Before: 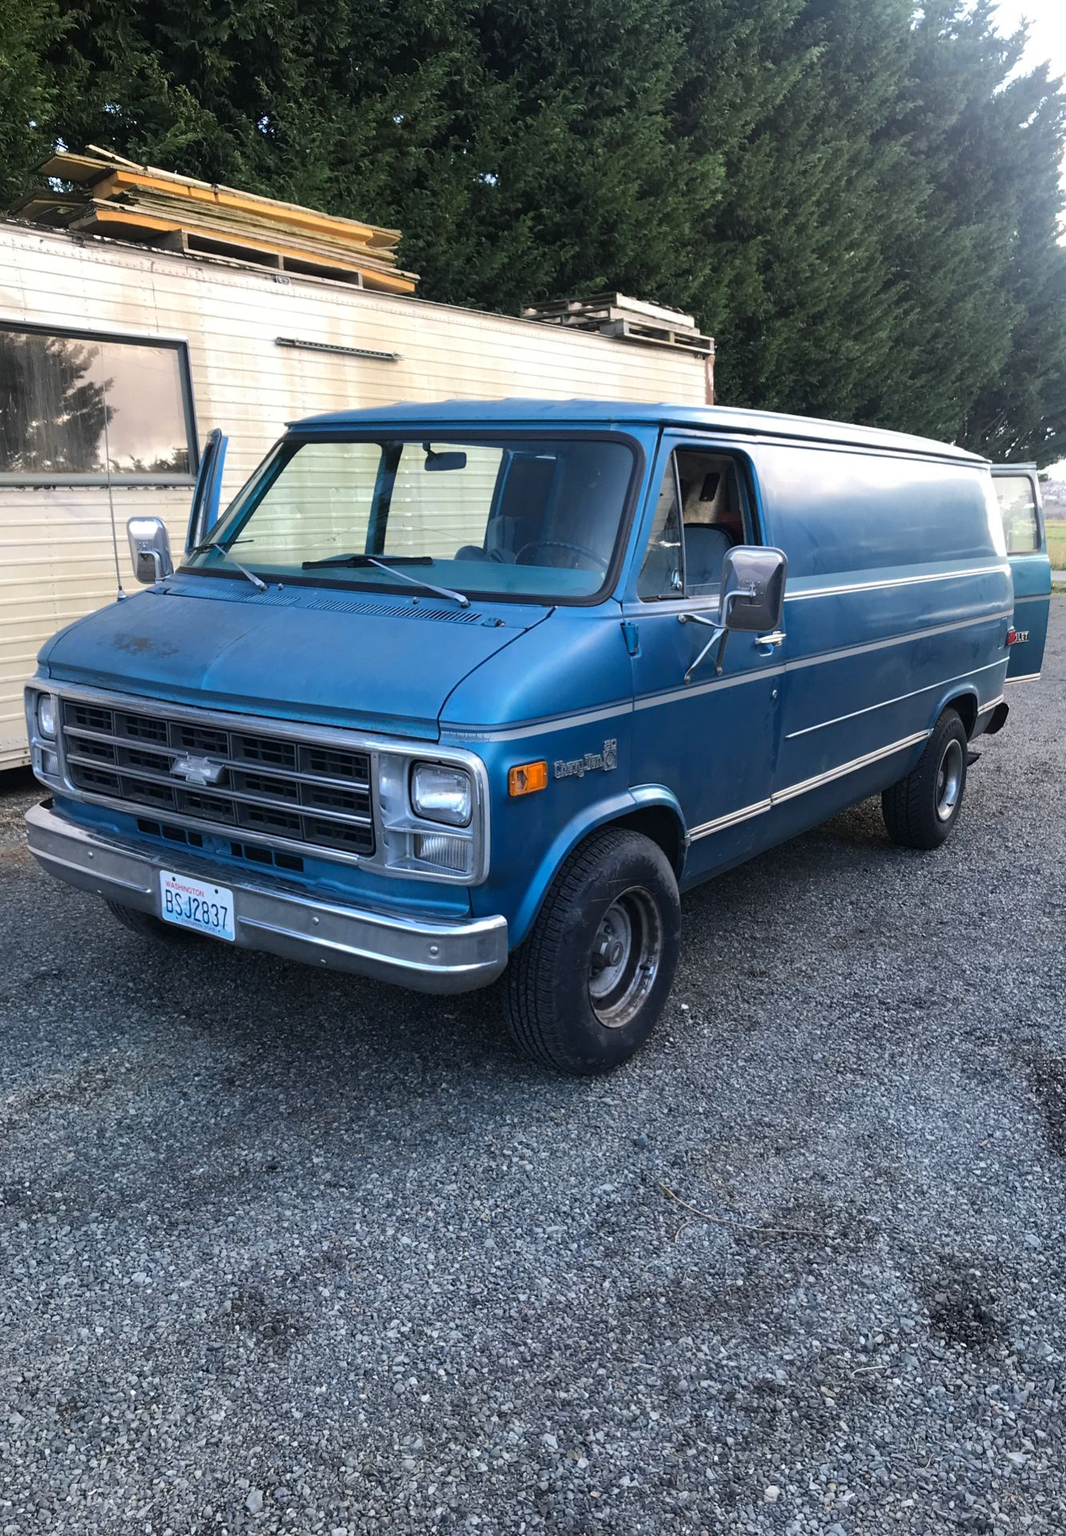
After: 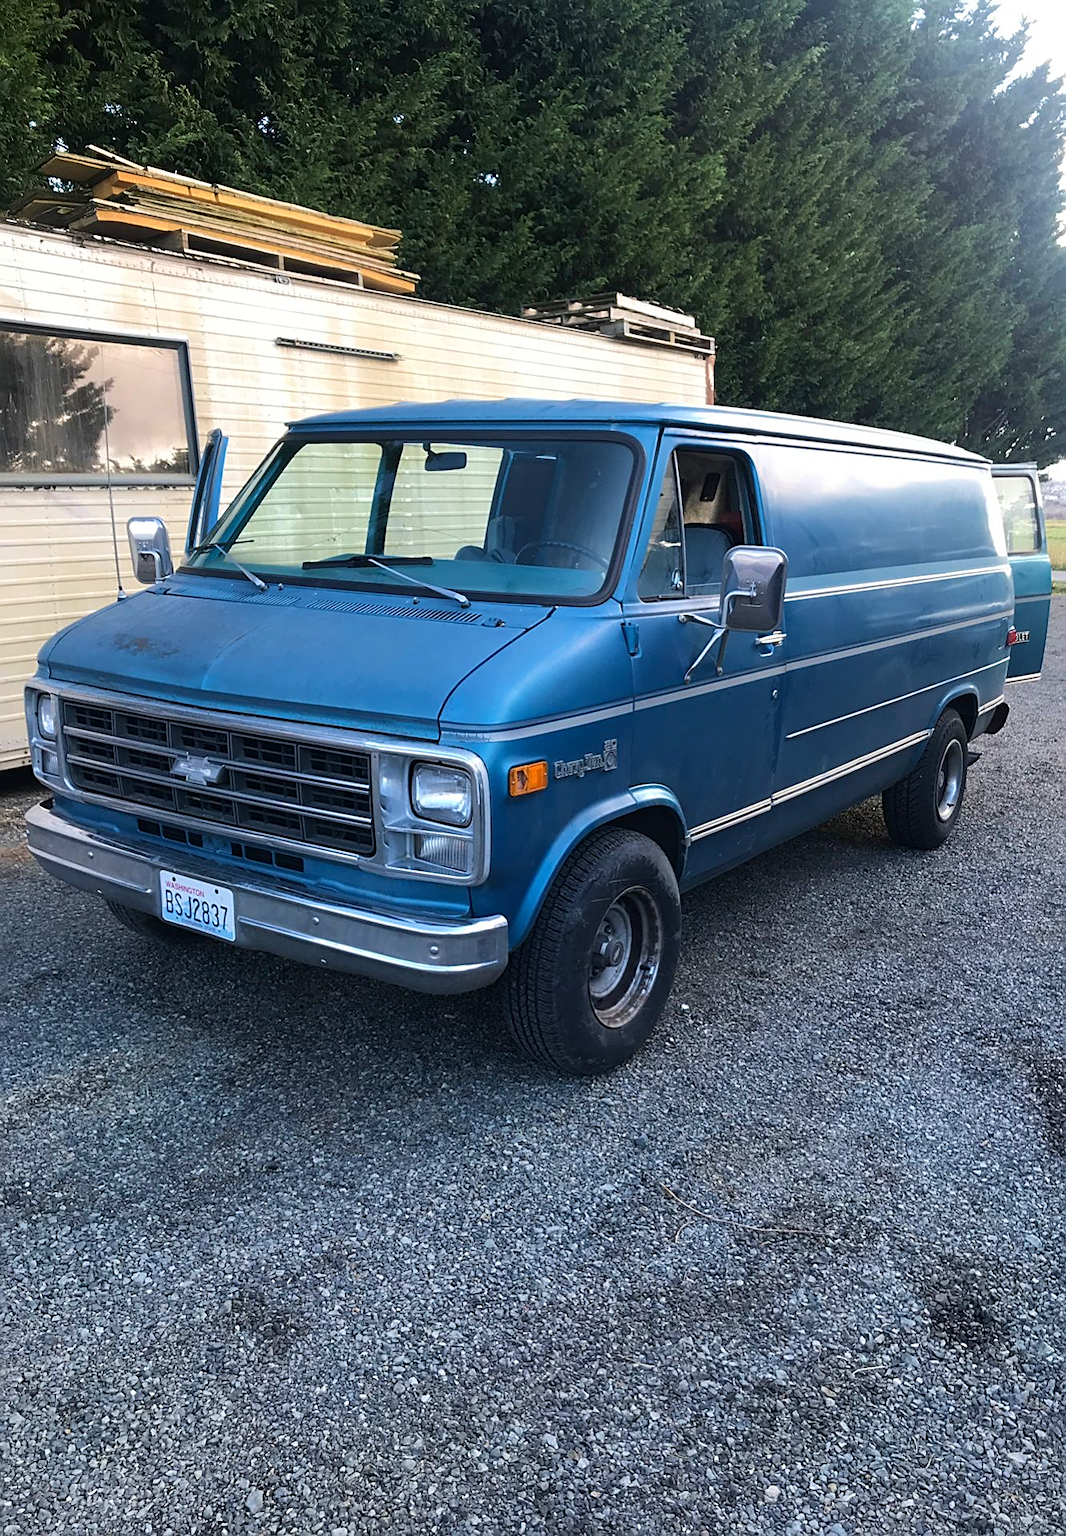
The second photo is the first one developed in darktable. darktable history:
sharpen: radius 1.927
velvia: on, module defaults
